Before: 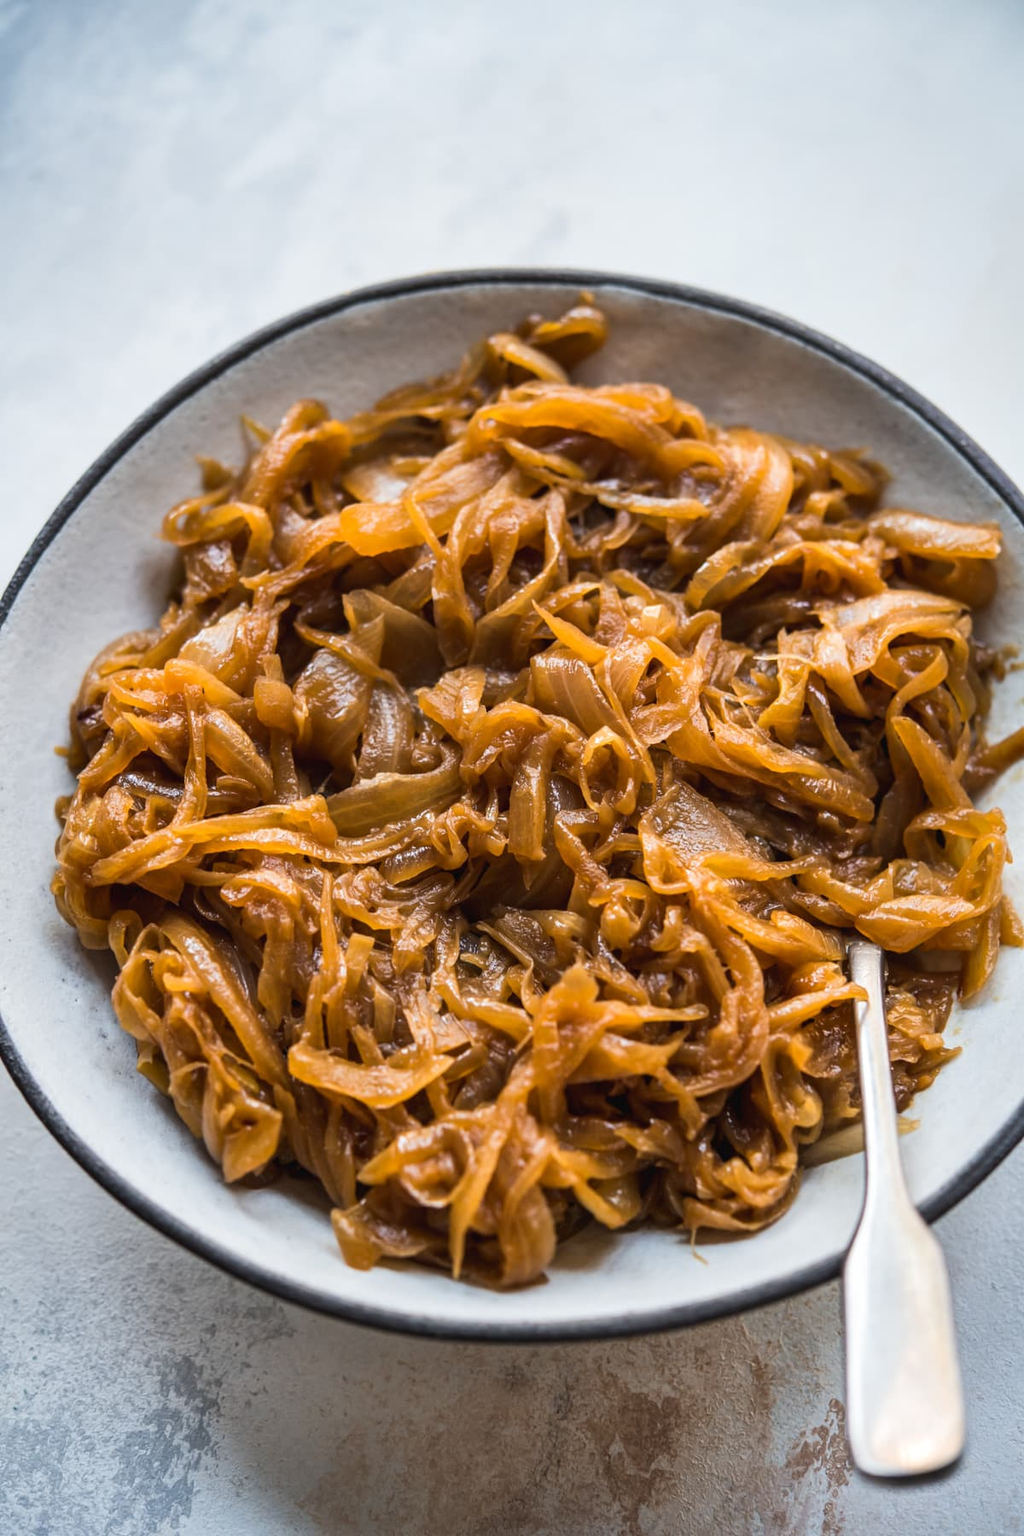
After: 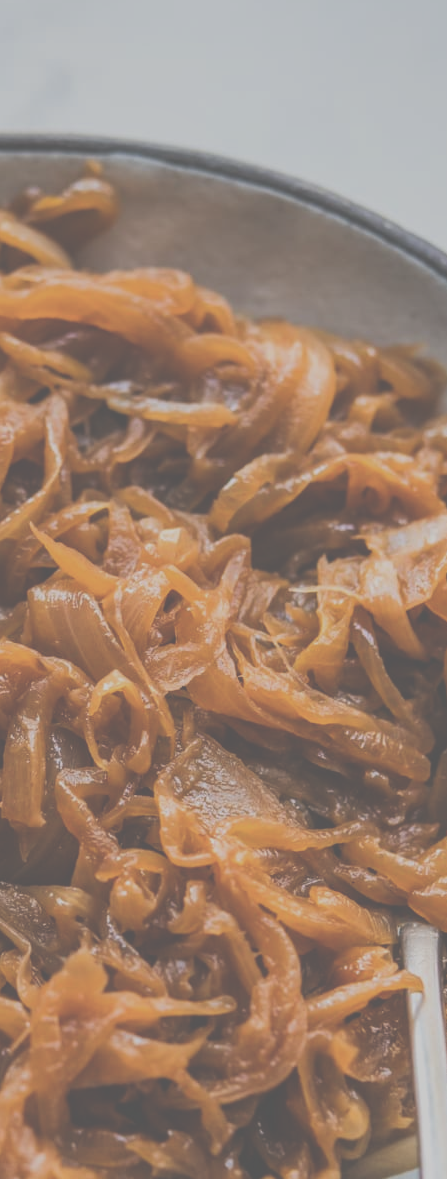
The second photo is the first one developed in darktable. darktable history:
local contrast: highlights 100%, shadows 98%, detail 119%, midtone range 0.2
crop and rotate: left 49.5%, top 10.098%, right 13.178%, bottom 24.37%
filmic rgb: middle gray luminance 4.15%, black relative exposure -12.91 EV, white relative exposure 5.04 EV, threshold 3.03 EV, target black luminance 0%, hardness 5.18, latitude 59.59%, contrast 0.772, highlights saturation mix 5.37%, shadows ↔ highlights balance 25.59%, enable highlight reconstruction true
exposure: black level correction -0.086, compensate highlight preservation false
